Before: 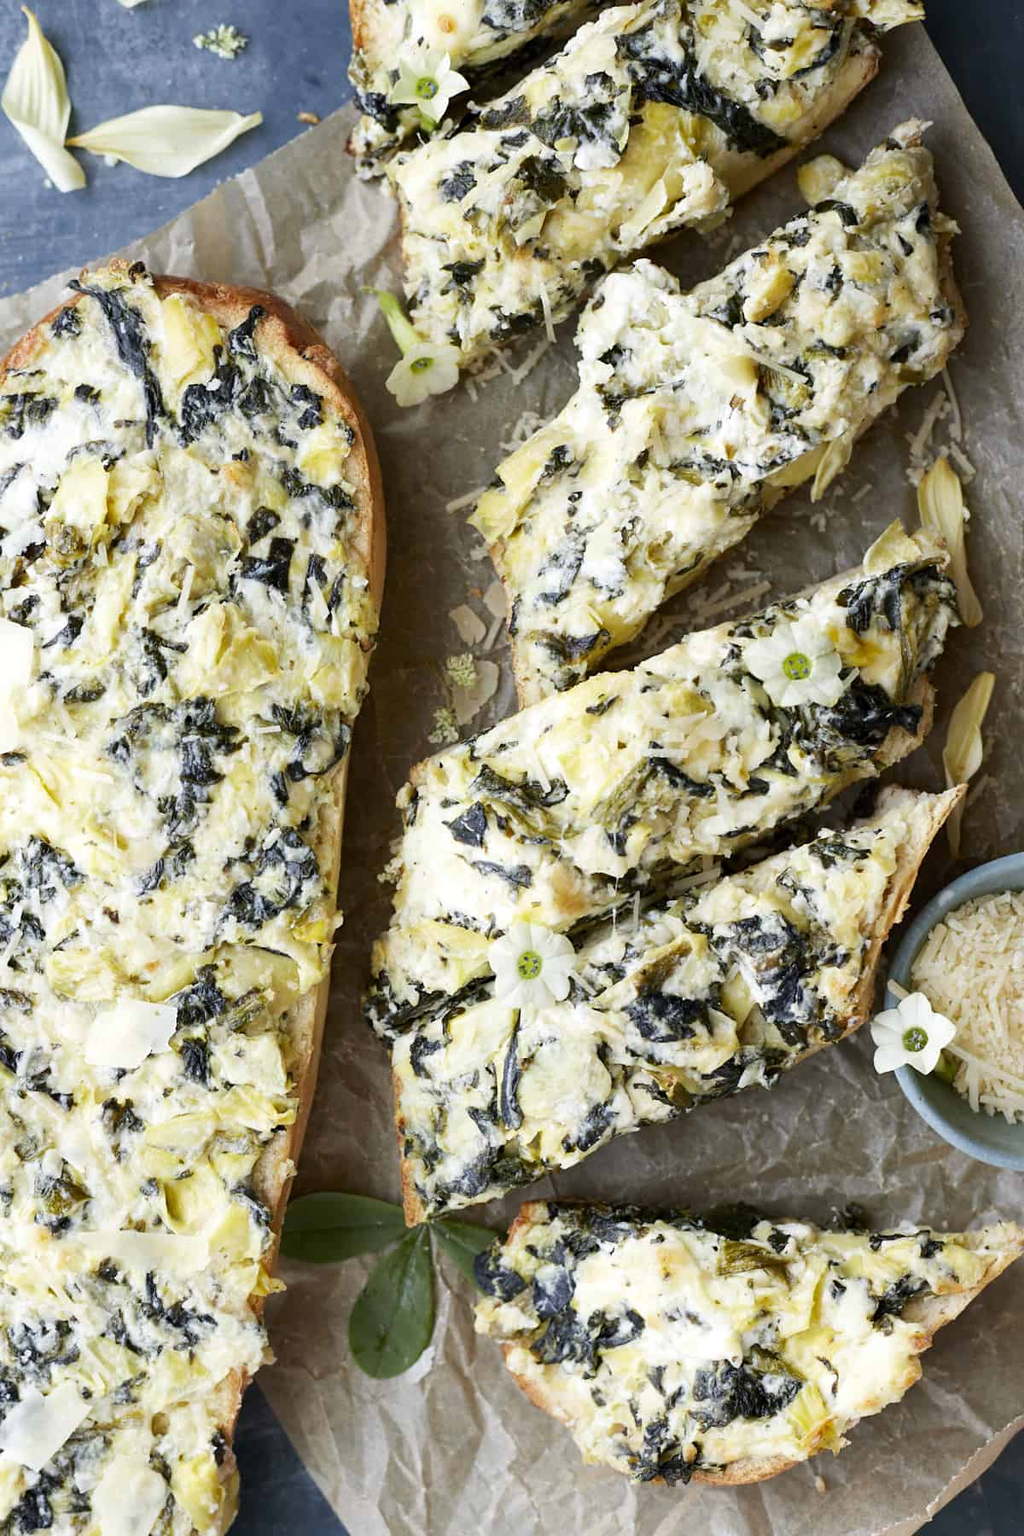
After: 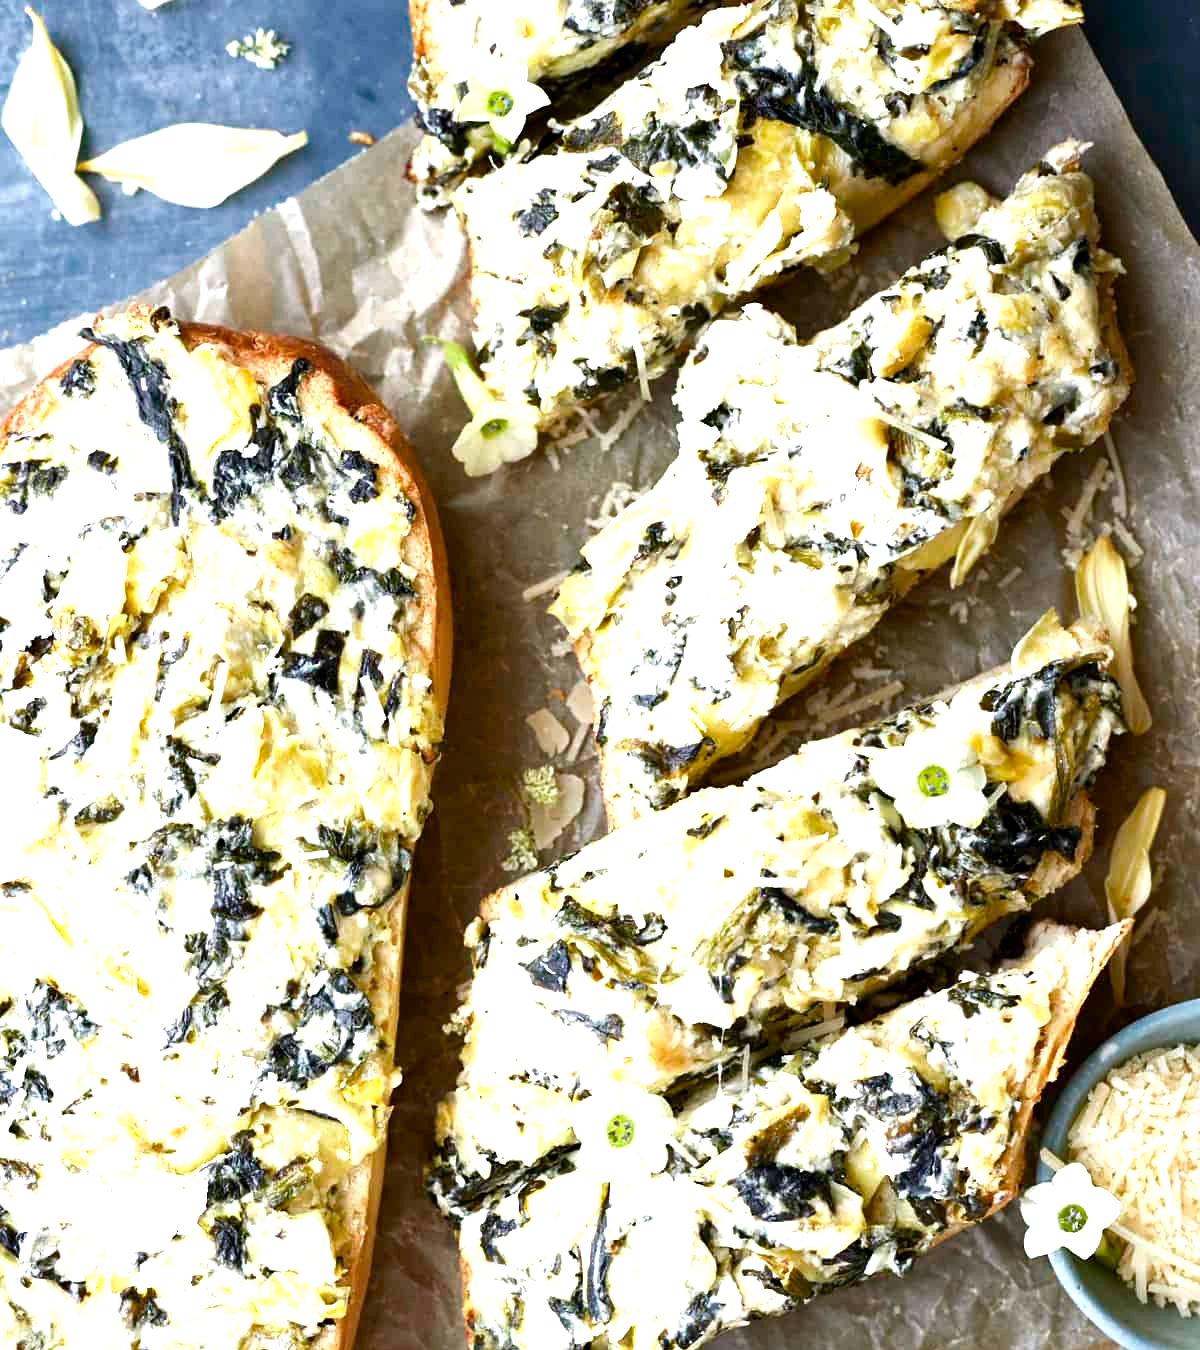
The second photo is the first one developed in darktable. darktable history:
color balance rgb: perceptual saturation grading › global saturation 0.969%, perceptual saturation grading › highlights -32.762%, perceptual saturation grading › mid-tones 5.698%, perceptual saturation grading › shadows 18.925%, perceptual brilliance grading › global brilliance 12.766%, perceptual brilliance grading › highlights 15.282%, global vibrance 20%
crop: bottom 24.985%
